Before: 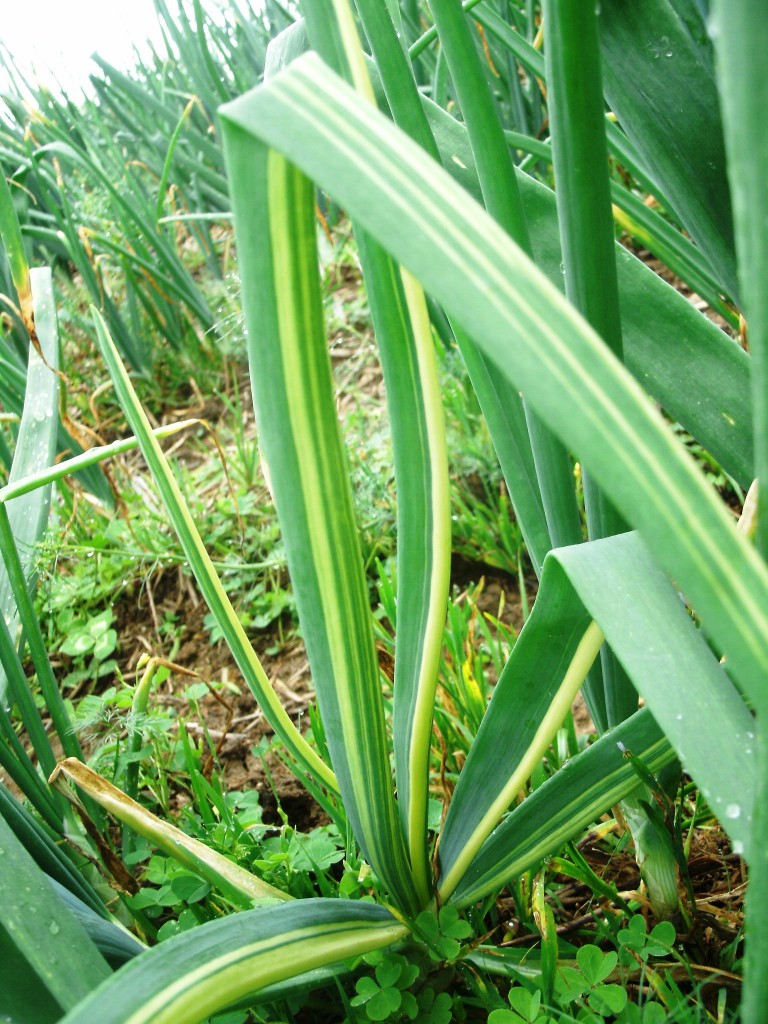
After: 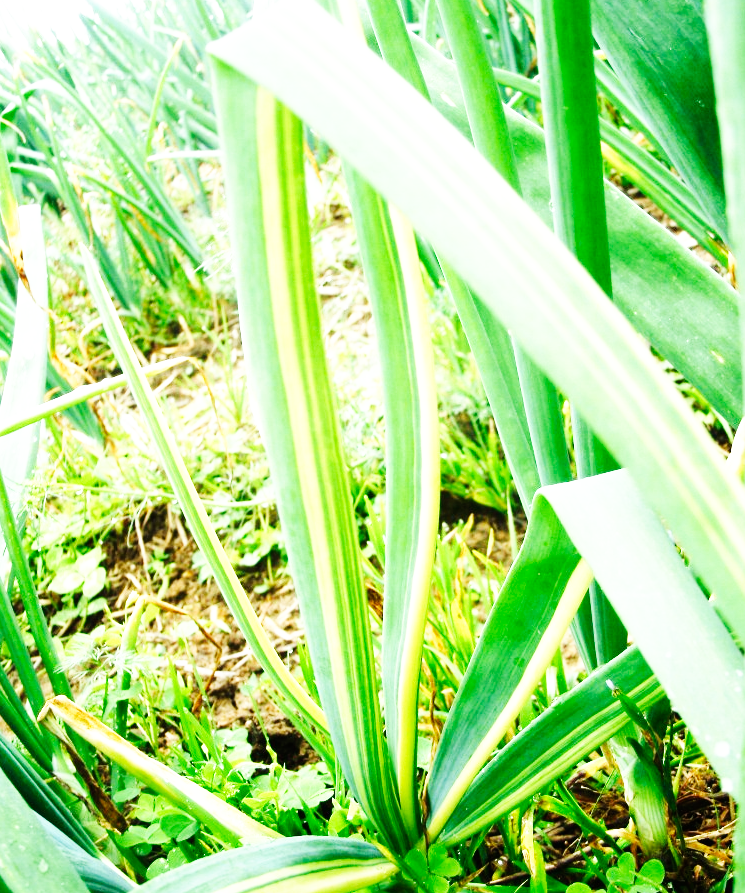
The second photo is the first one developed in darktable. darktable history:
exposure: exposure 0.29 EV, compensate highlight preservation false
base curve: curves: ch0 [(0, 0) (0.007, 0.004) (0.027, 0.03) (0.046, 0.07) (0.207, 0.54) (0.442, 0.872) (0.673, 0.972) (1, 1)], preserve colors none
crop: left 1.507%, top 6.147%, right 1.379%, bottom 6.637%
